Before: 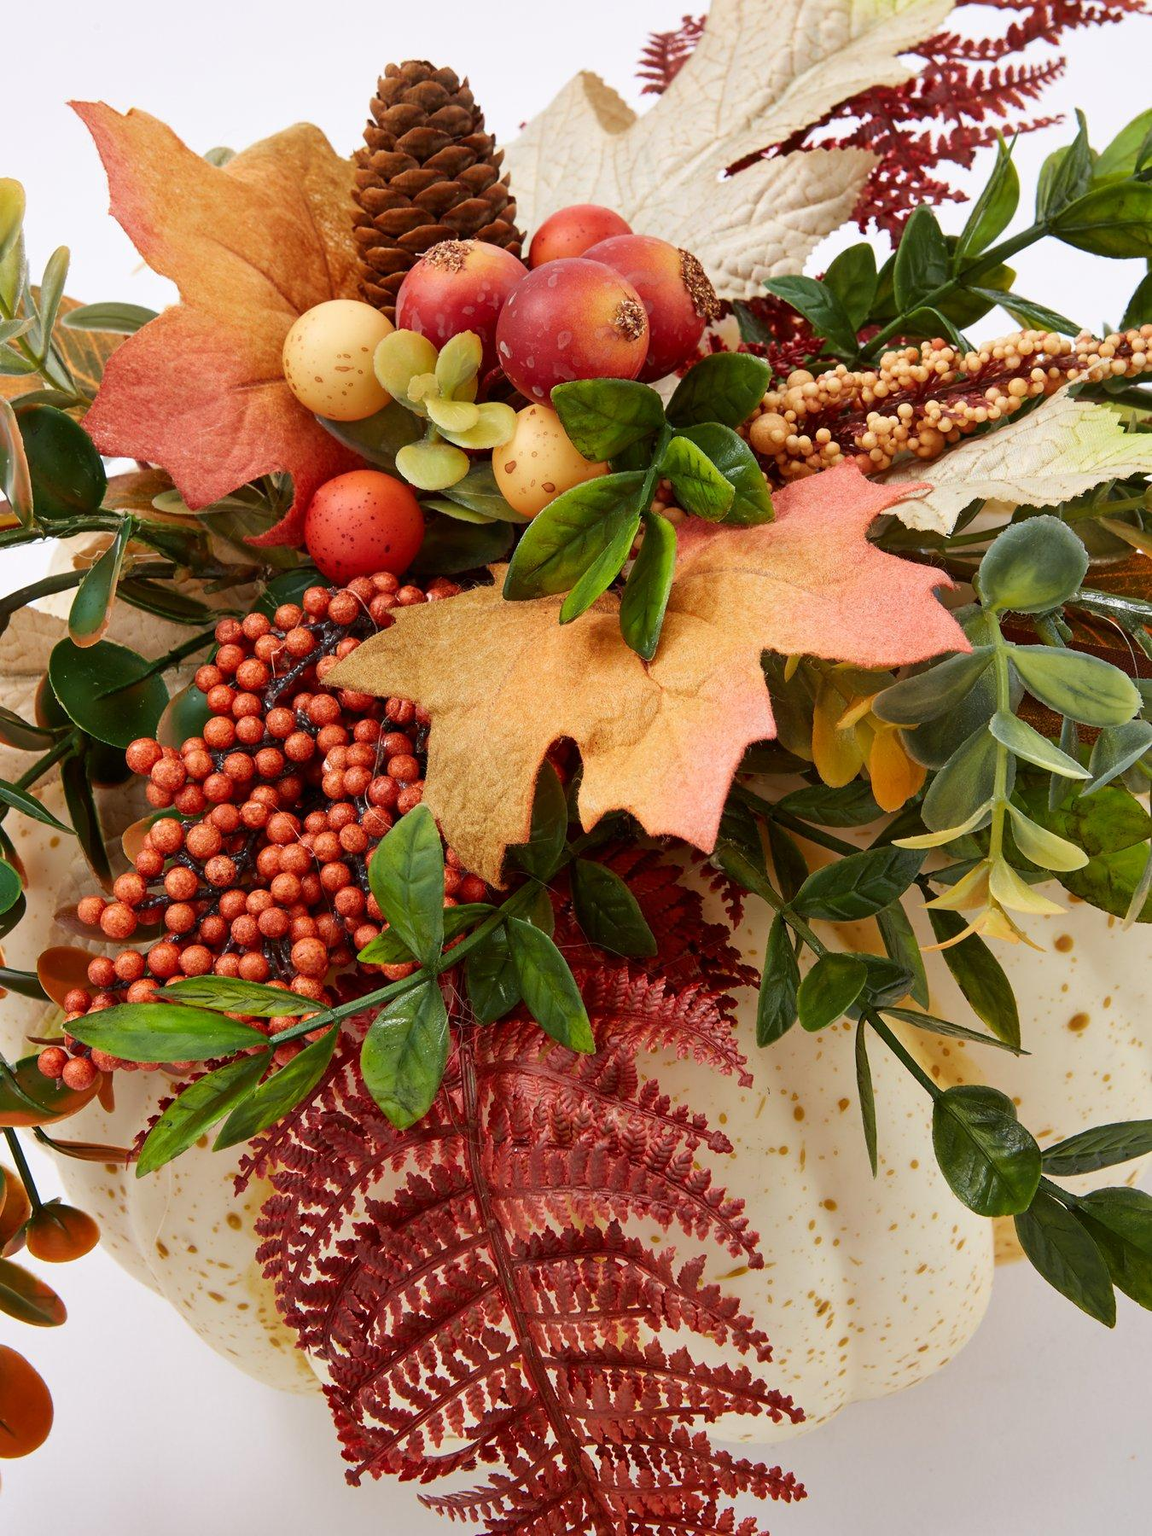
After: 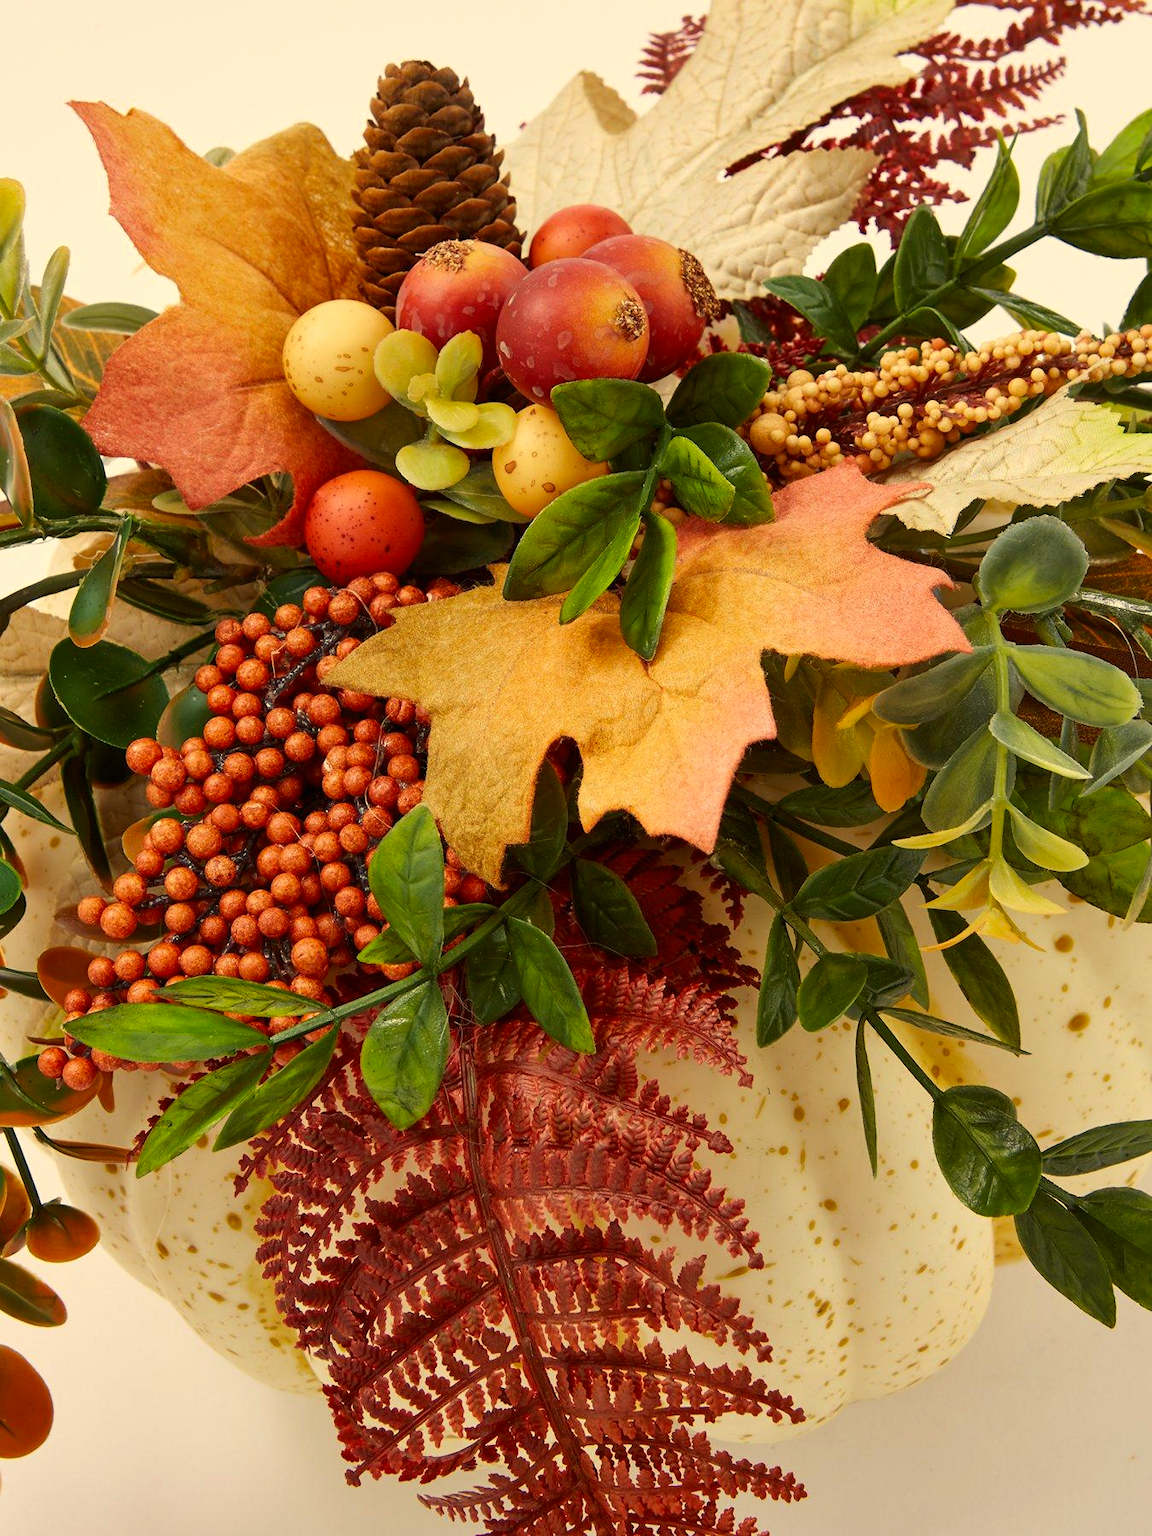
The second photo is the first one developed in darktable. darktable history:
color correction: highlights a* 2.54, highlights b* 23.3
